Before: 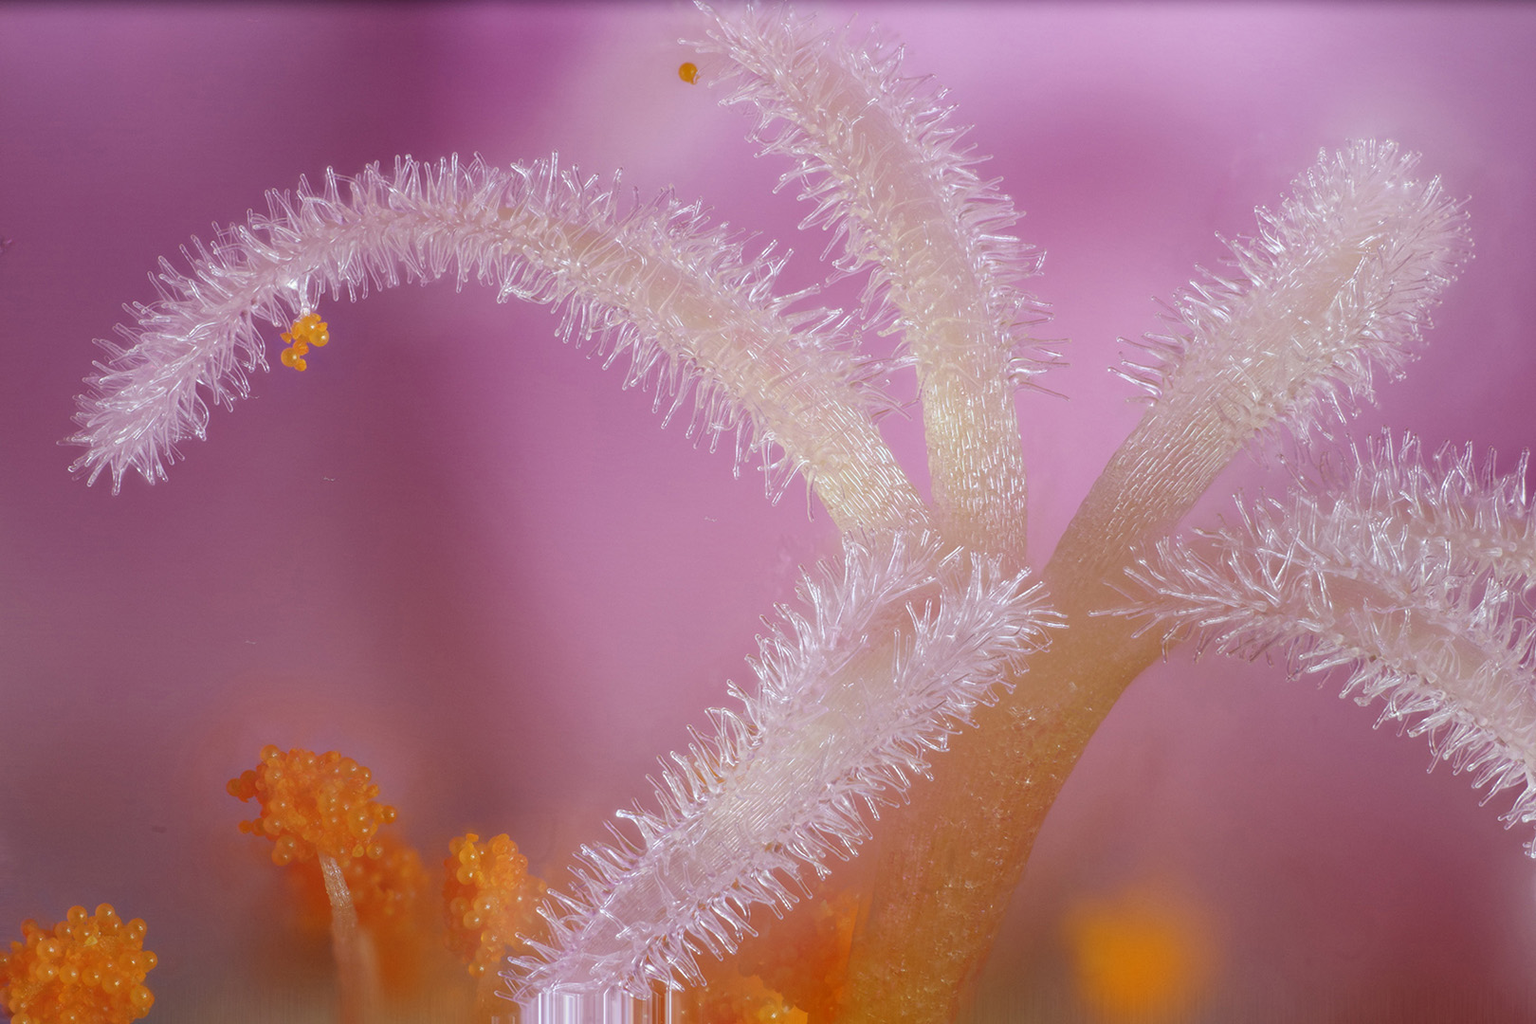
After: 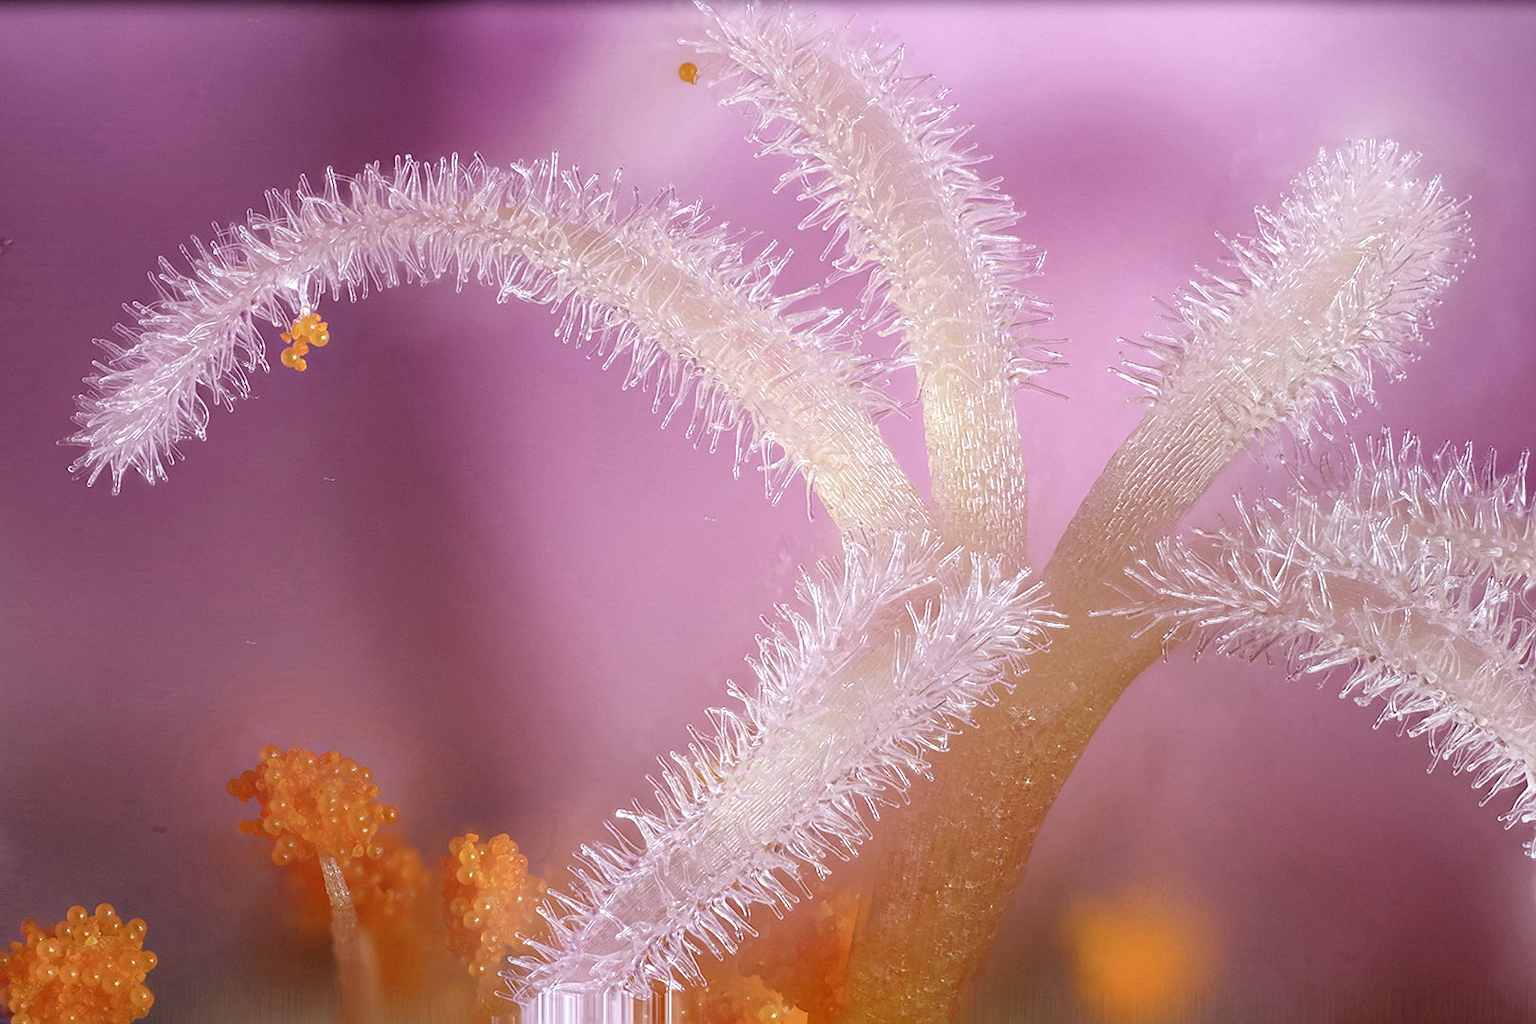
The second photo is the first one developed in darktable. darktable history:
sharpen: on, module defaults
filmic rgb: black relative exposure -3.56 EV, white relative exposure 2.25 EV, hardness 3.41
